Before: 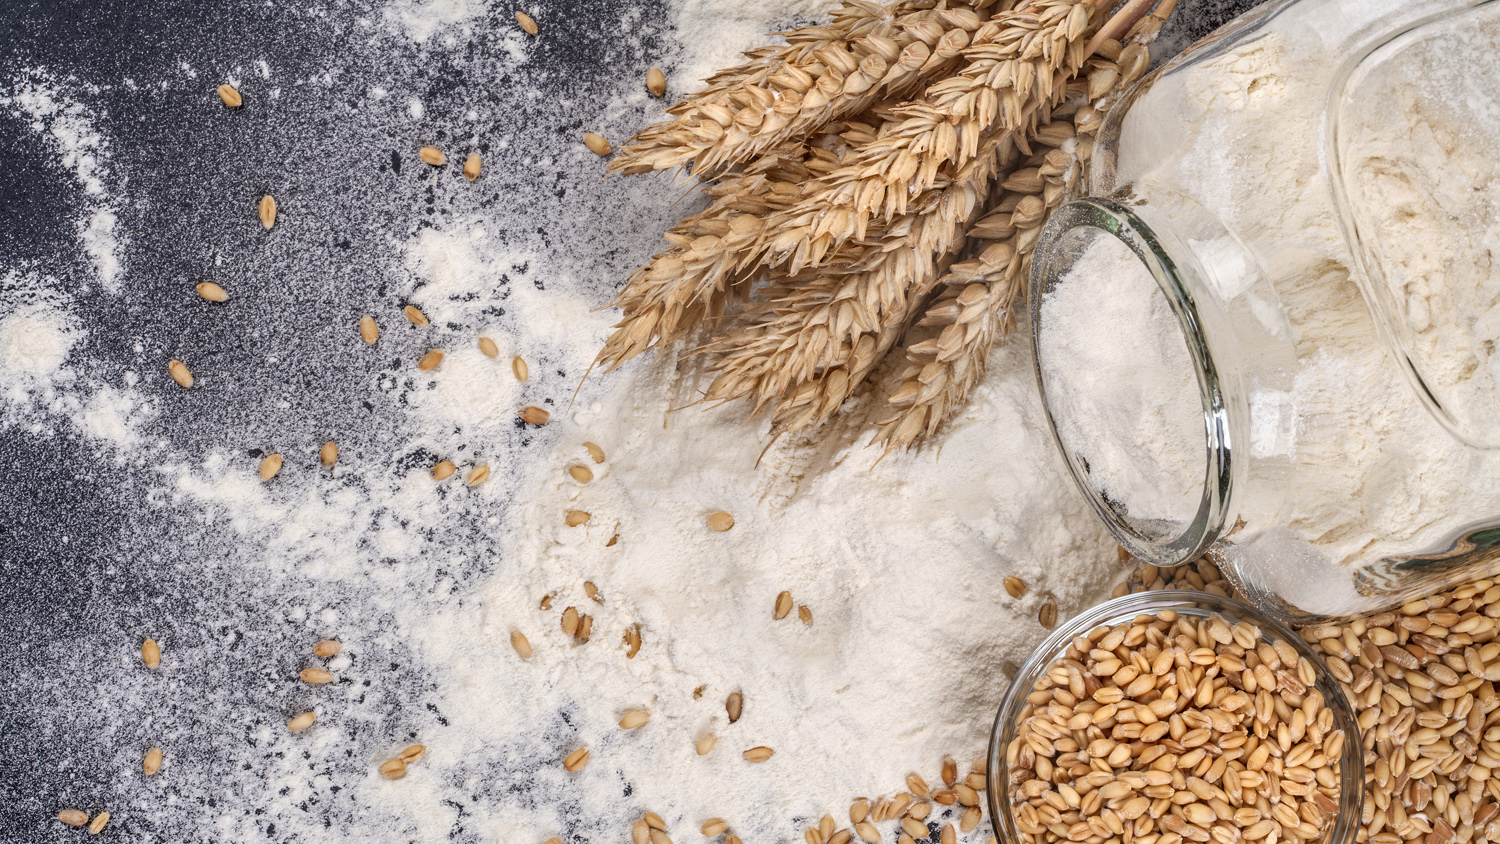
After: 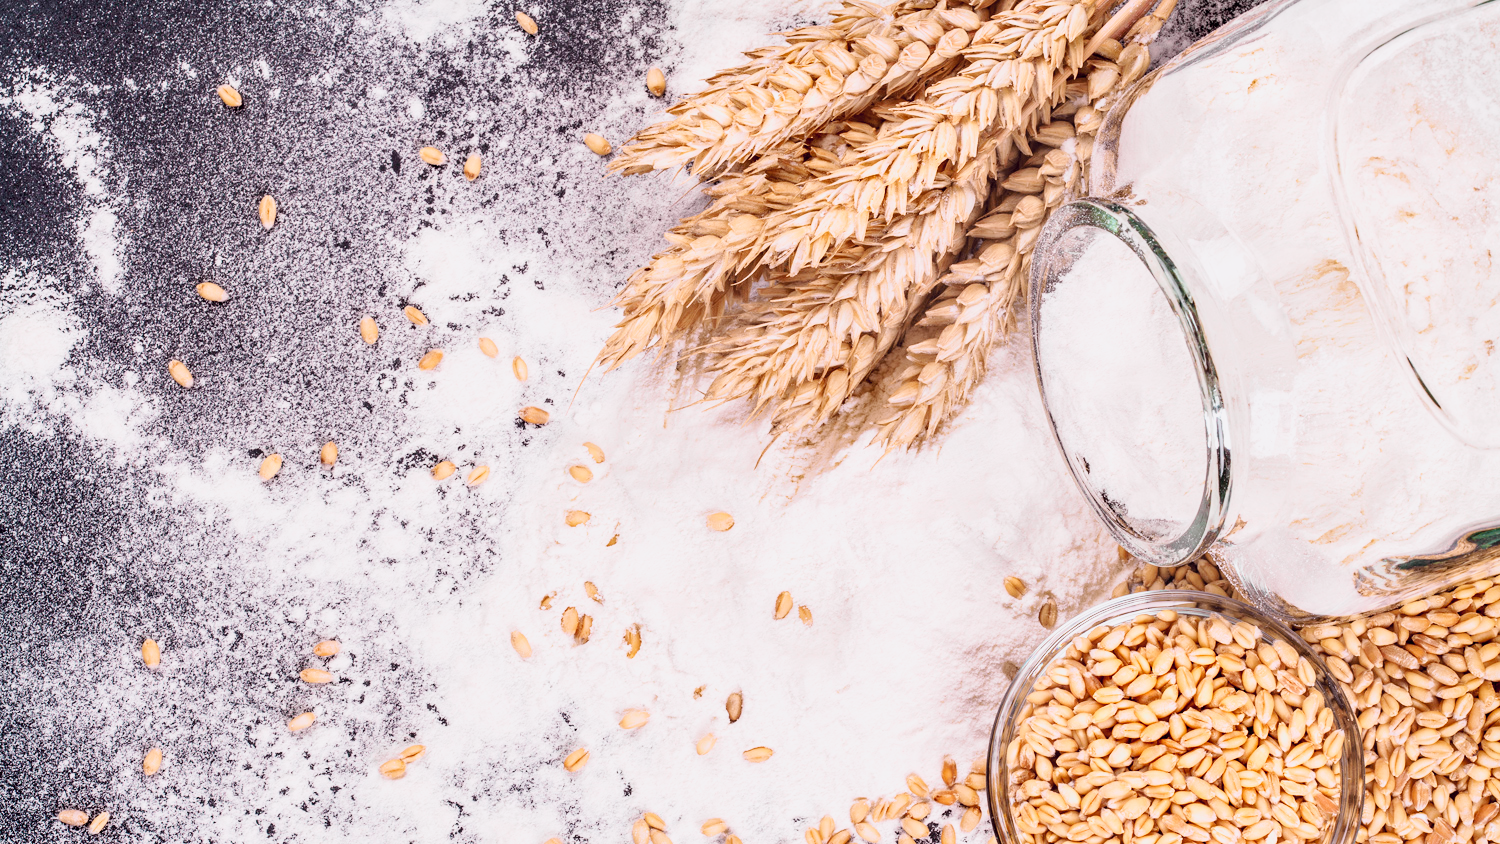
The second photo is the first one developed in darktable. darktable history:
tone curve: curves: ch0 [(0, 0) (0.822, 0.825) (0.994, 0.955)]; ch1 [(0, 0) (0.226, 0.261) (0.383, 0.397) (0.46, 0.46) (0.498, 0.501) (0.524, 0.543) (0.578, 0.575) (1, 1)]; ch2 [(0, 0) (0.438, 0.456) (0.5, 0.495) (0.547, 0.515) (0.597, 0.58) (0.629, 0.603) (1, 1)], color space Lab, independent channels, preserve colors none
base curve: curves: ch0 [(0, 0) (0.005, 0.002) (0.15, 0.3) (0.4, 0.7) (0.75, 0.95) (1, 1)], preserve colors none
